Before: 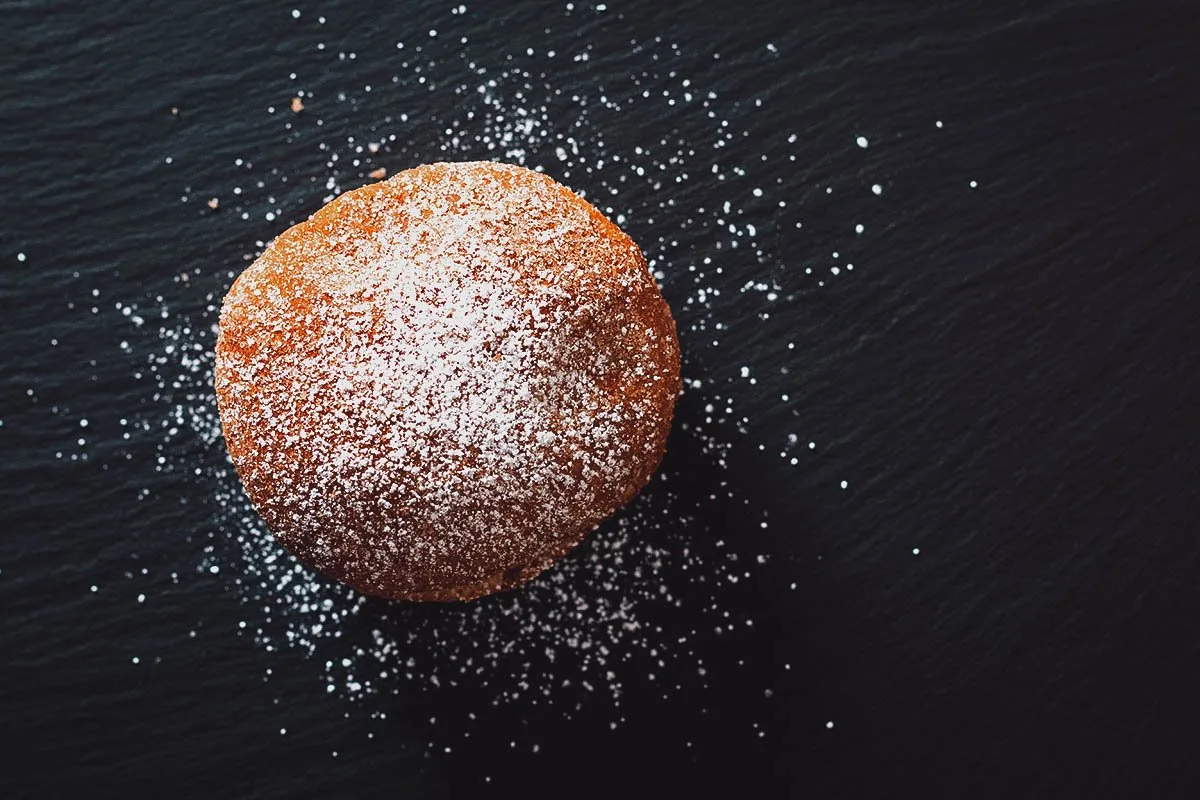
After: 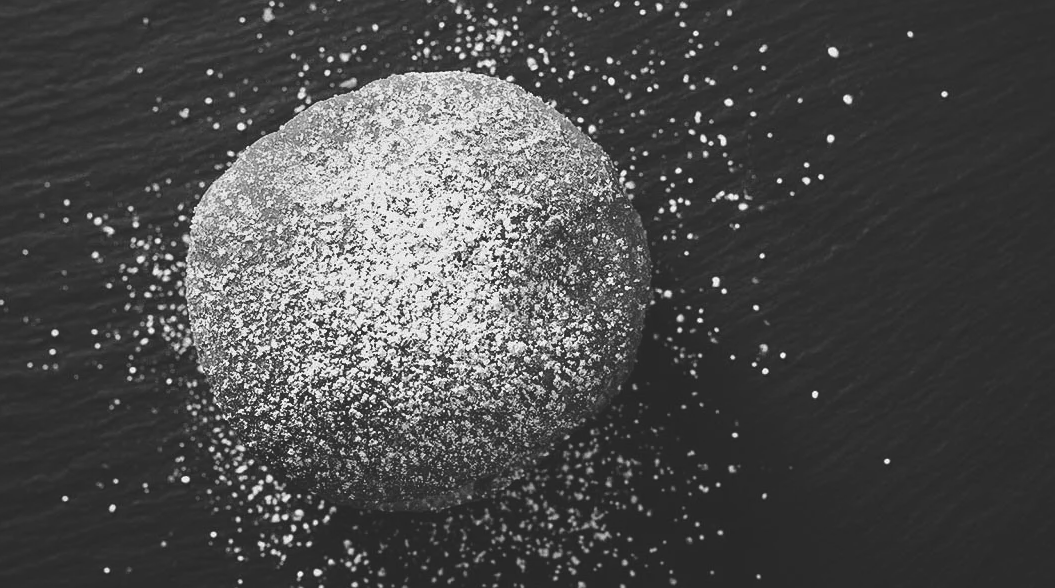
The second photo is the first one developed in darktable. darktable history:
crop and rotate: left 2.425%, top 11.305%, right 9.6%, bottom 15.08%
color balance rgb: linear chroma grading › global chroma 15%, perceptual saturation grading › global saturation 30%
monochrome: on, module defaults
exposure: black level correction -0.015, compensate highlight preservation false
